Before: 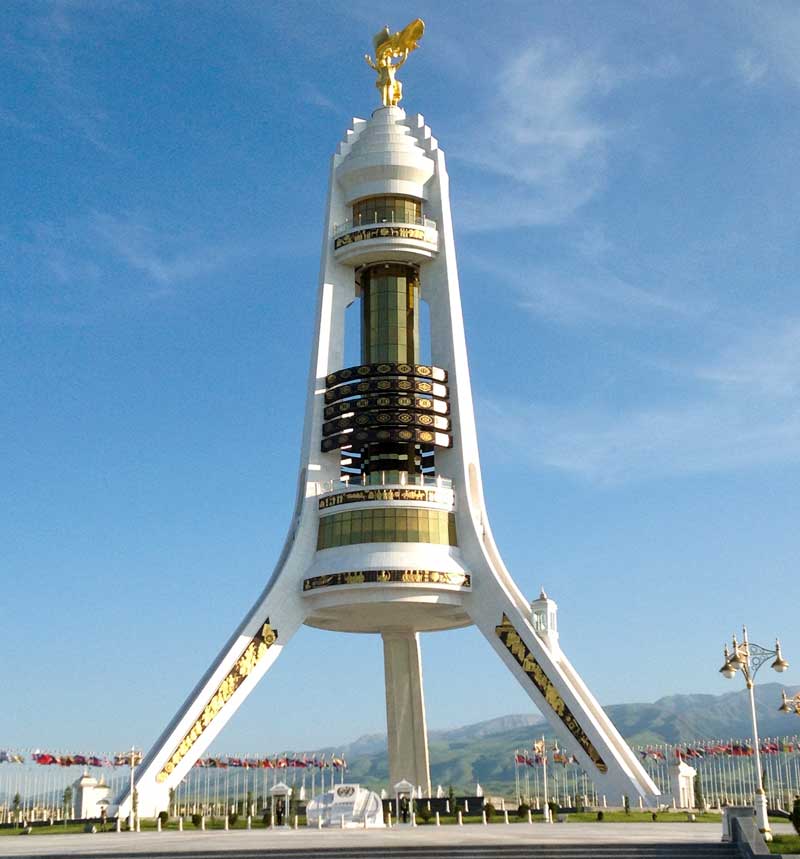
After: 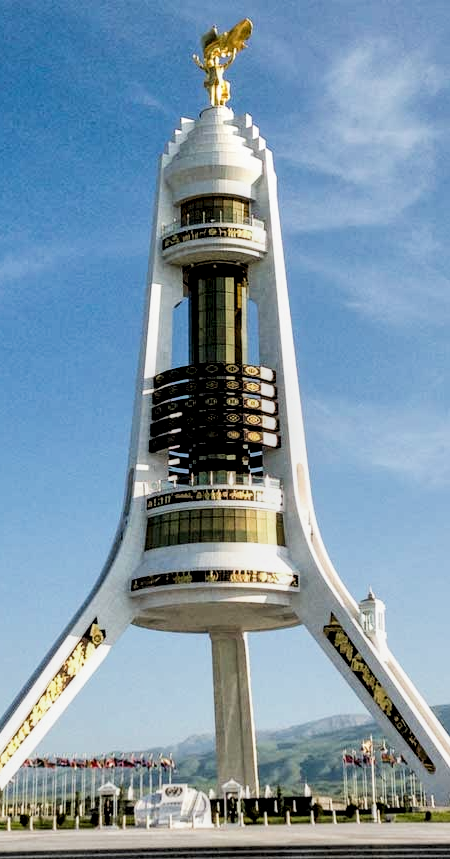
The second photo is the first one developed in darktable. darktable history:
crop: left 21.515%, right 22.183%
filmic rgb: black relative exposure -5.11 EV, white relative exposure 3.99 EV, hardness 2.88, contrast 1.3, highlights saturation mix -29.96%
local contrast: detail 150%
